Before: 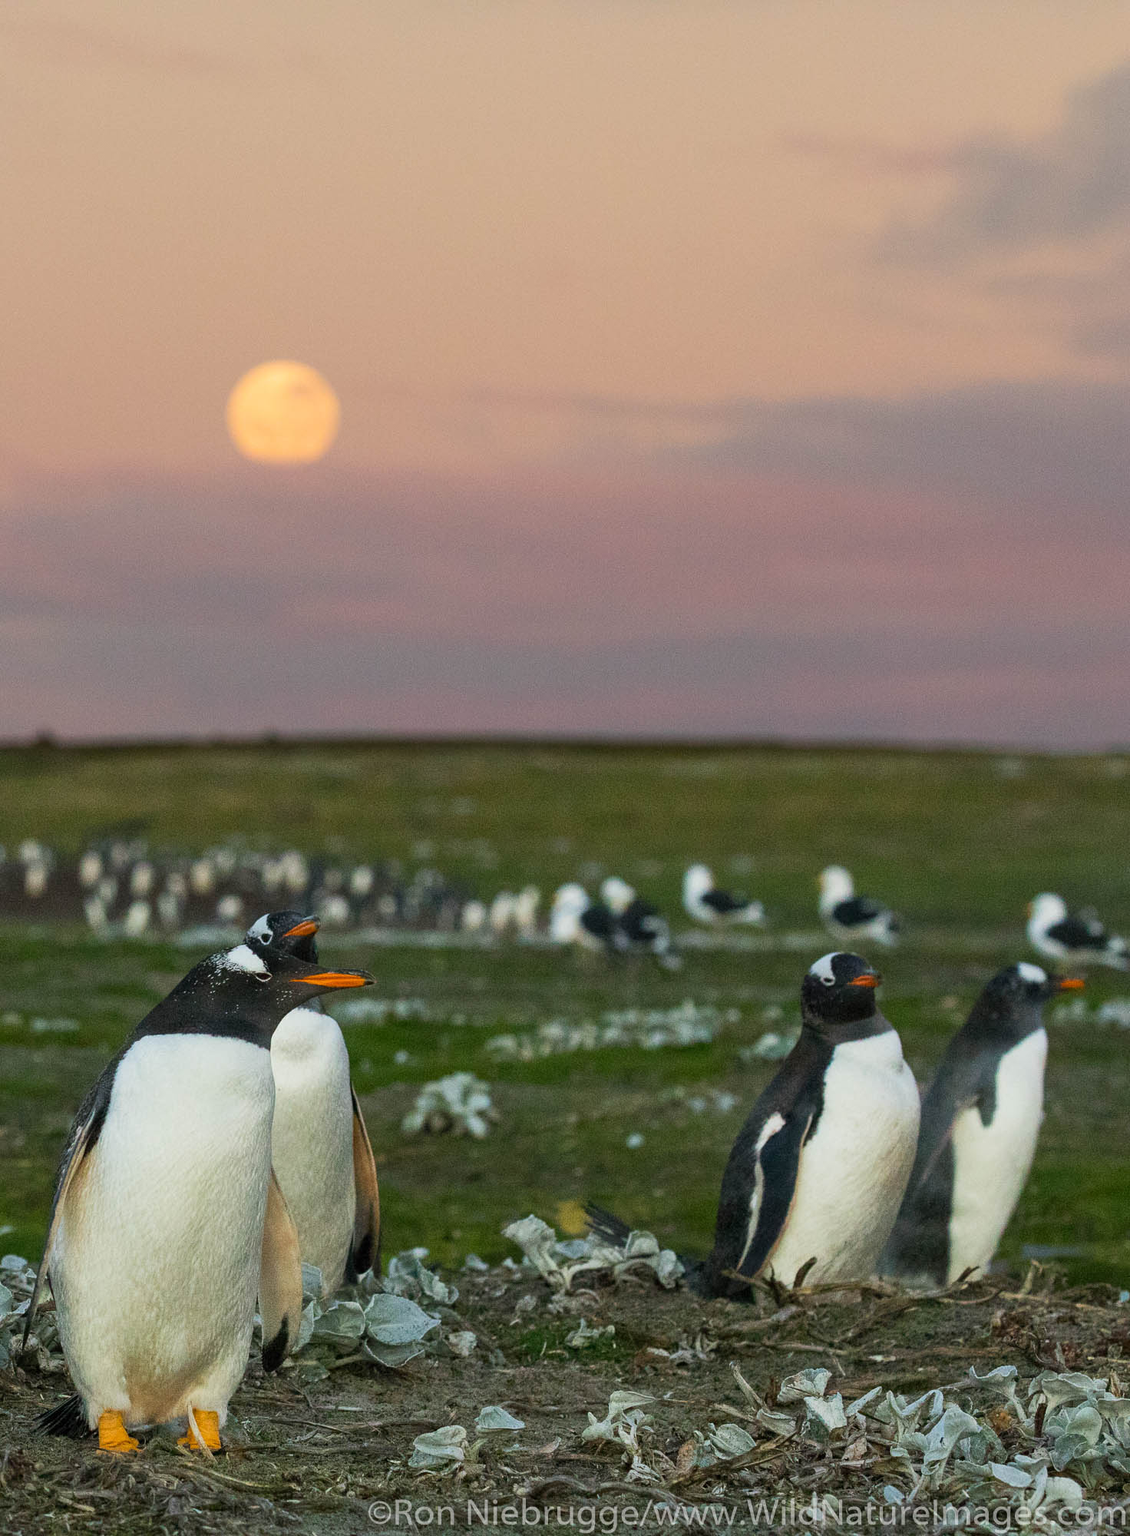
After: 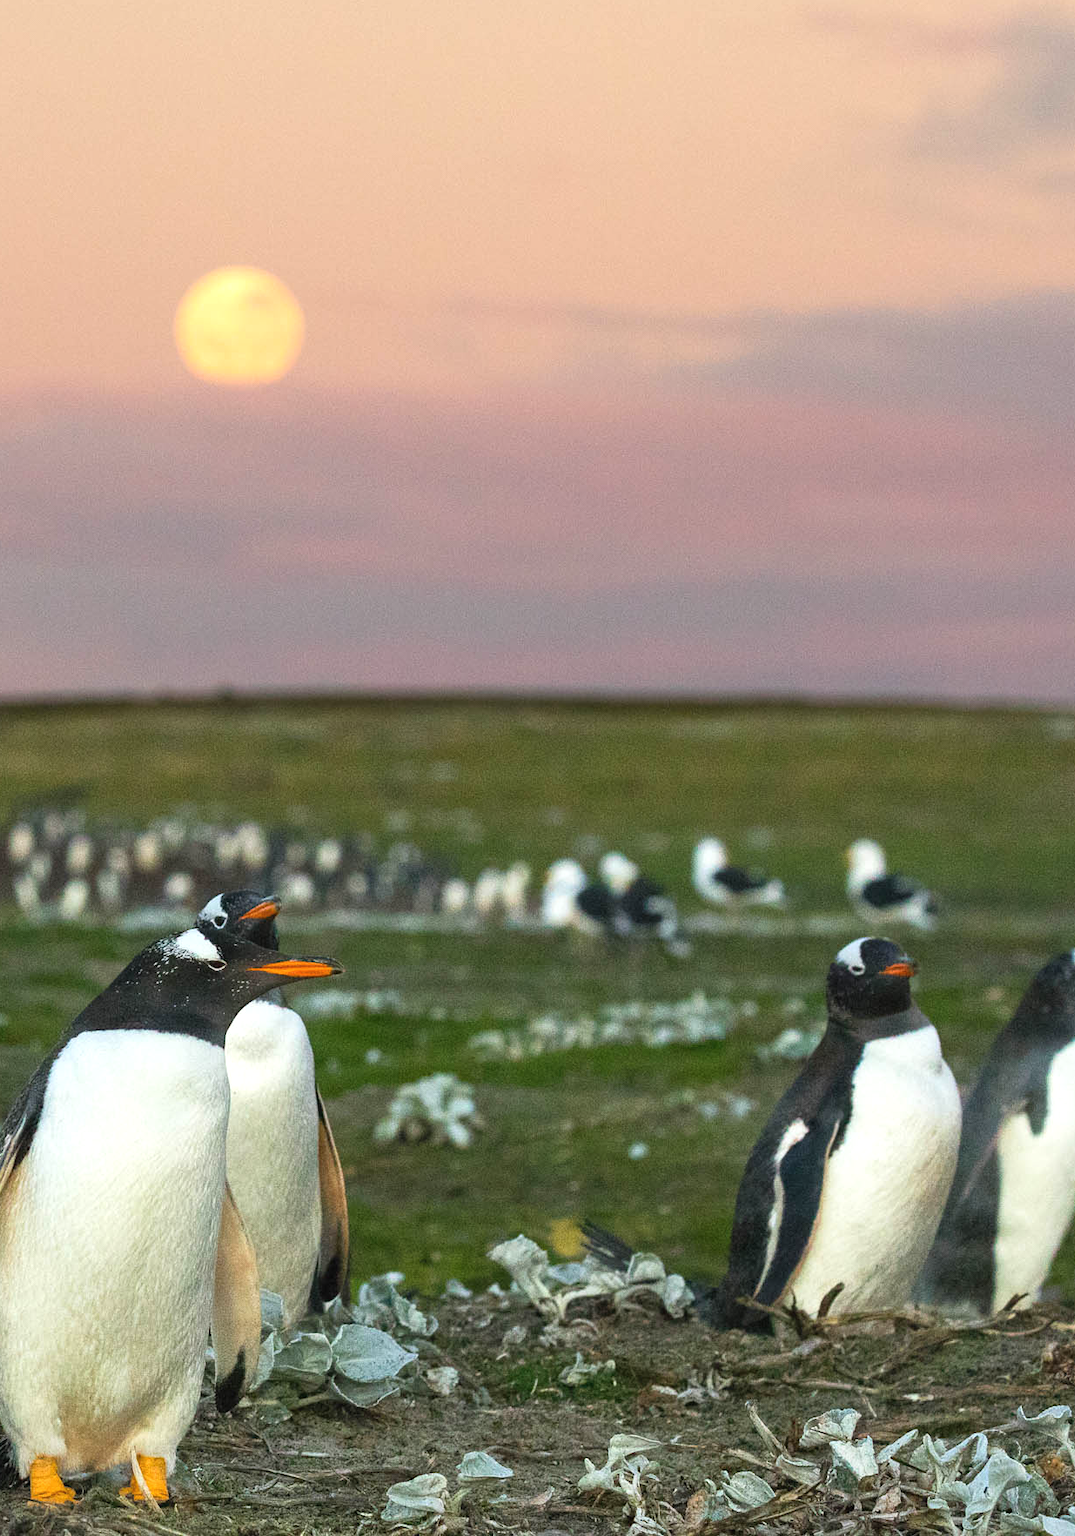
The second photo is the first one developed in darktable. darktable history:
exposure: black level correction -0.002, exposure 0.54 EV, compensate highlight preservation false
crop: left 6.446%, top 8.188%, right 9.538%, bottom 3.548%
